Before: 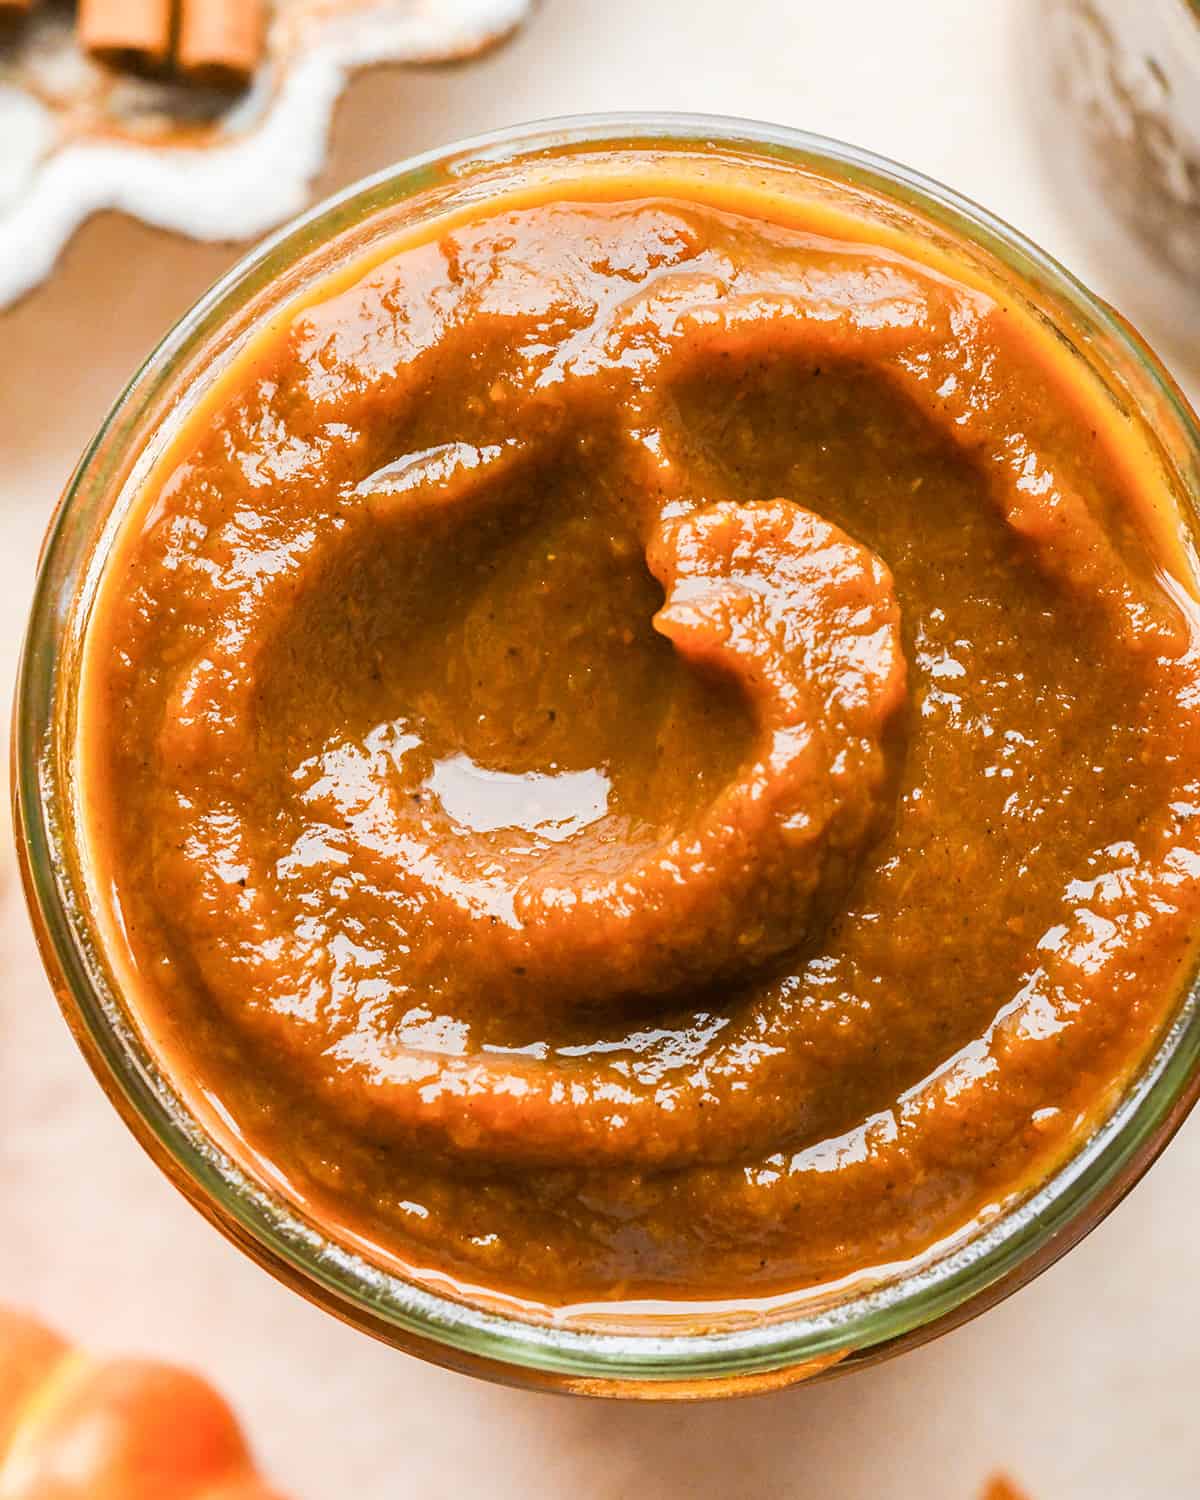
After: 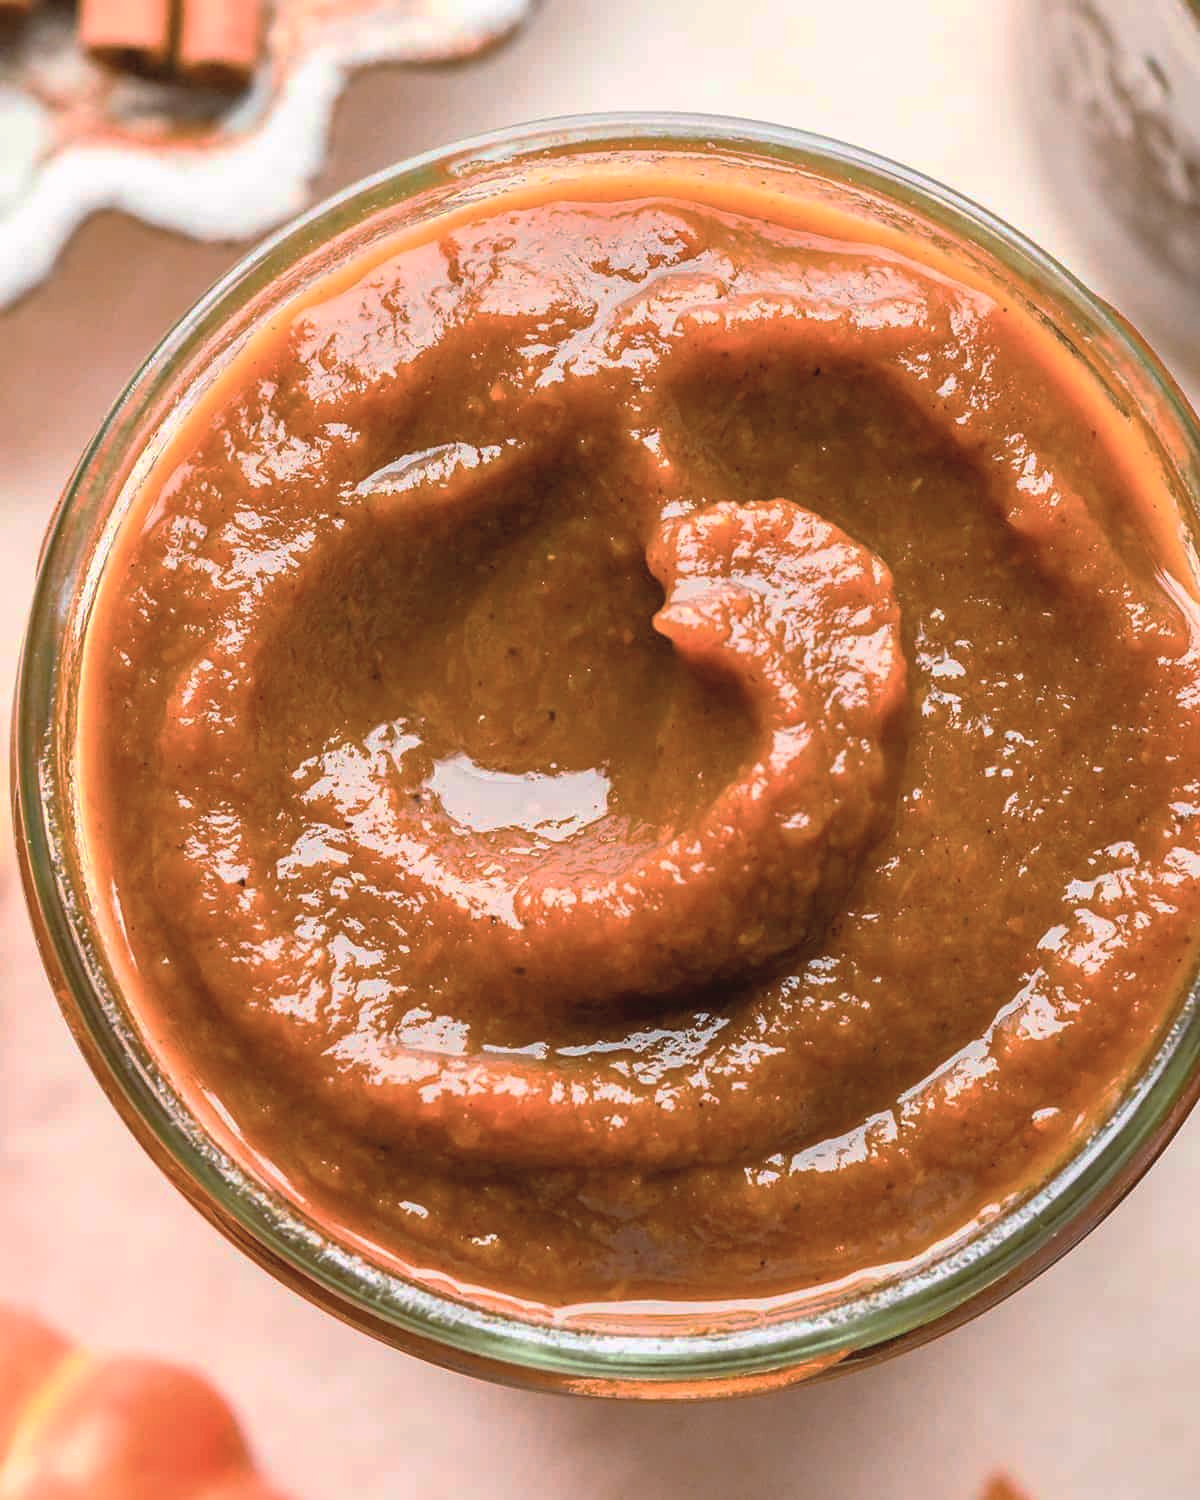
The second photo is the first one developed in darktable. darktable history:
base curve: curves: ch0 [(0, 0) (0.841, 0.609) (1, 1)], preserve colors none
tone curve: curves: ch0 [(0.003, 0.029) (0.188, 0.252) (0.46, 0.56) (0.608, 0.748) (0.871, 0.955) (1, 1)]; ch1 [(0, 0) (0.35, 0.356) (0.45, 0.453) (0.508, 0.515) (0.618, 0.634) (1, 1)]; ch2 [(0, 0) (0.456, 0.469) (0.5, 0.5) (0.634, 0.625) (1, 1)], color space Lab, independent channels, preserve colors none
